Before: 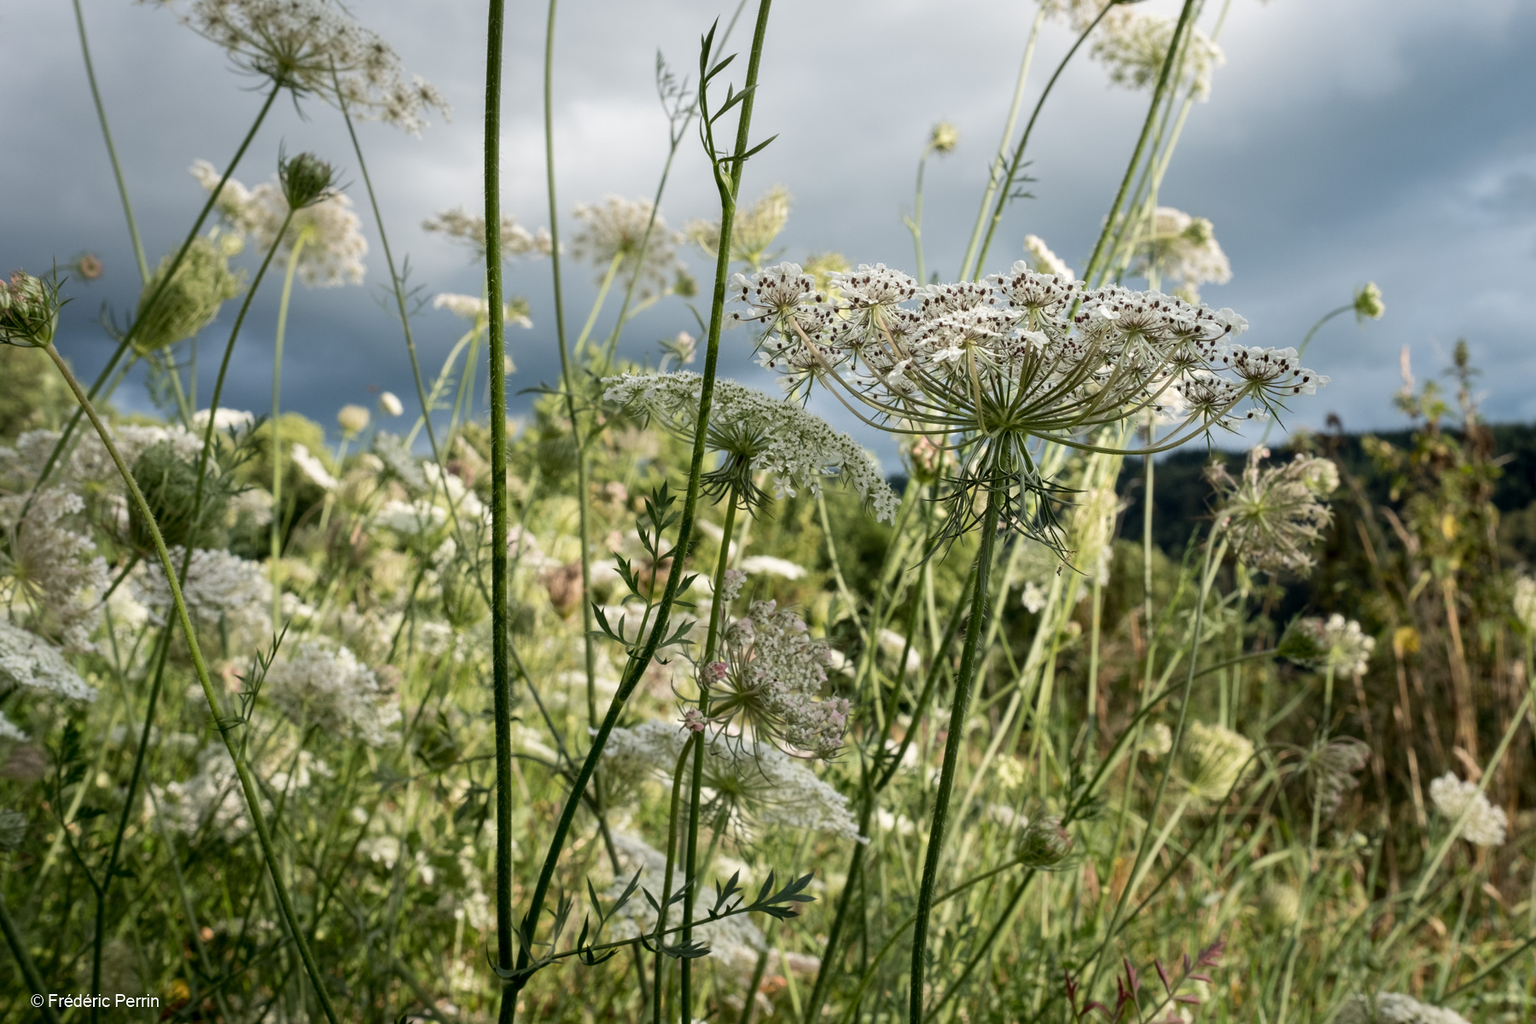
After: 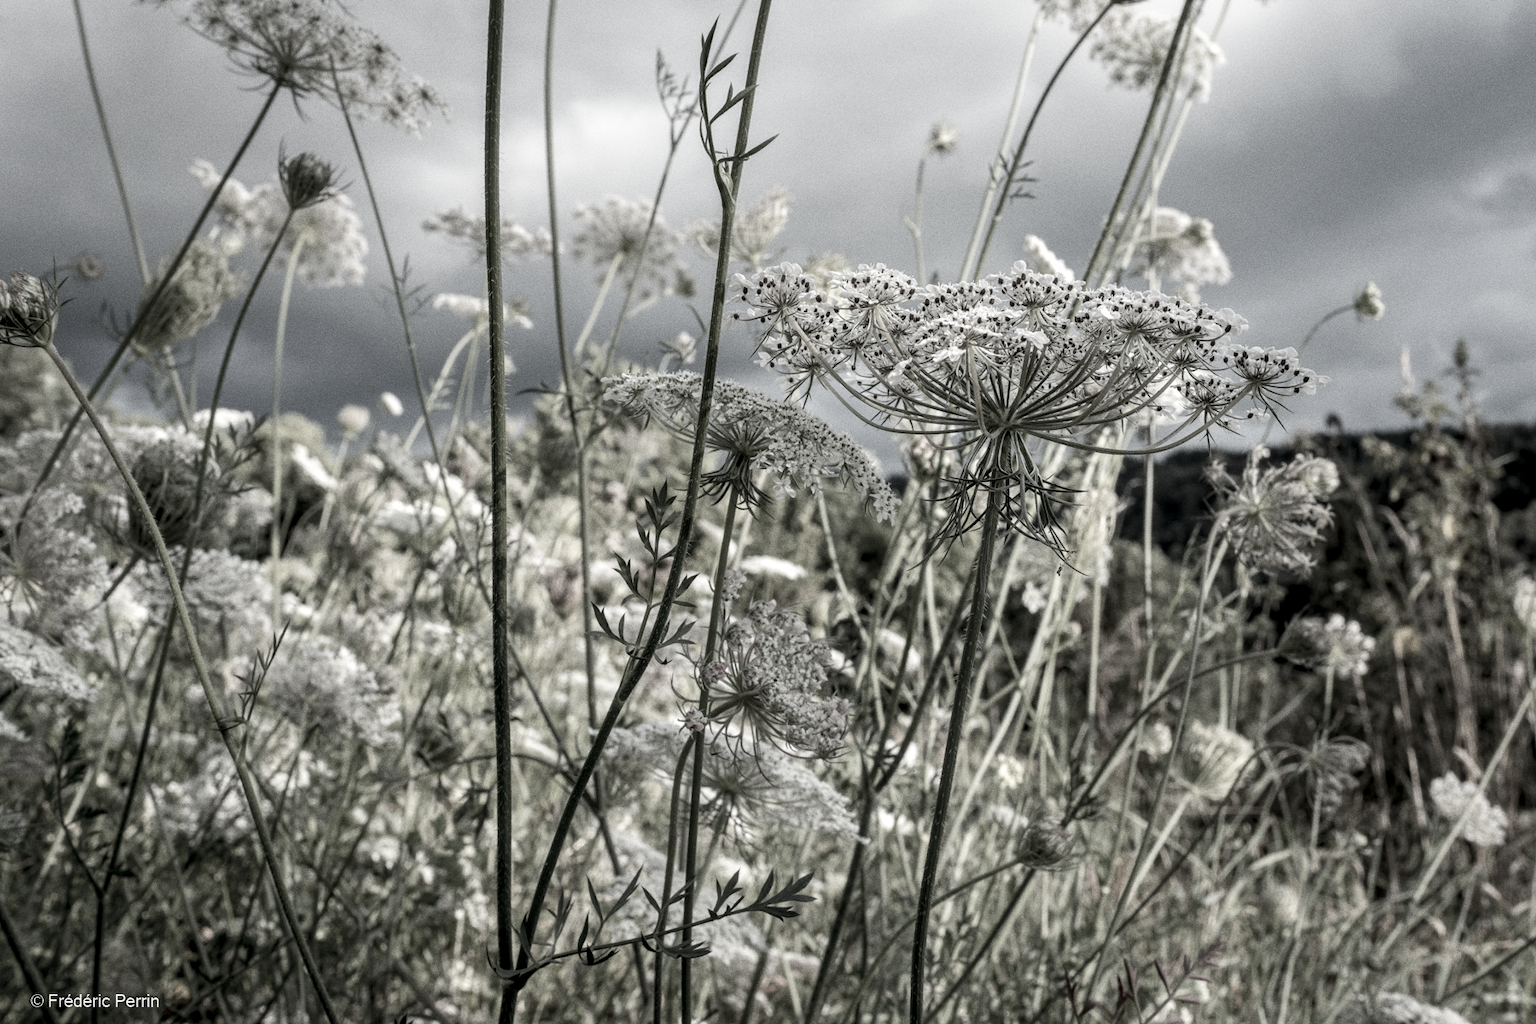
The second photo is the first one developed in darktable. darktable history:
grain: coarseness 0.09 ISO
vibrance: on, module defaults
color correction: saturation 0.2
local contrast: detail 130%
